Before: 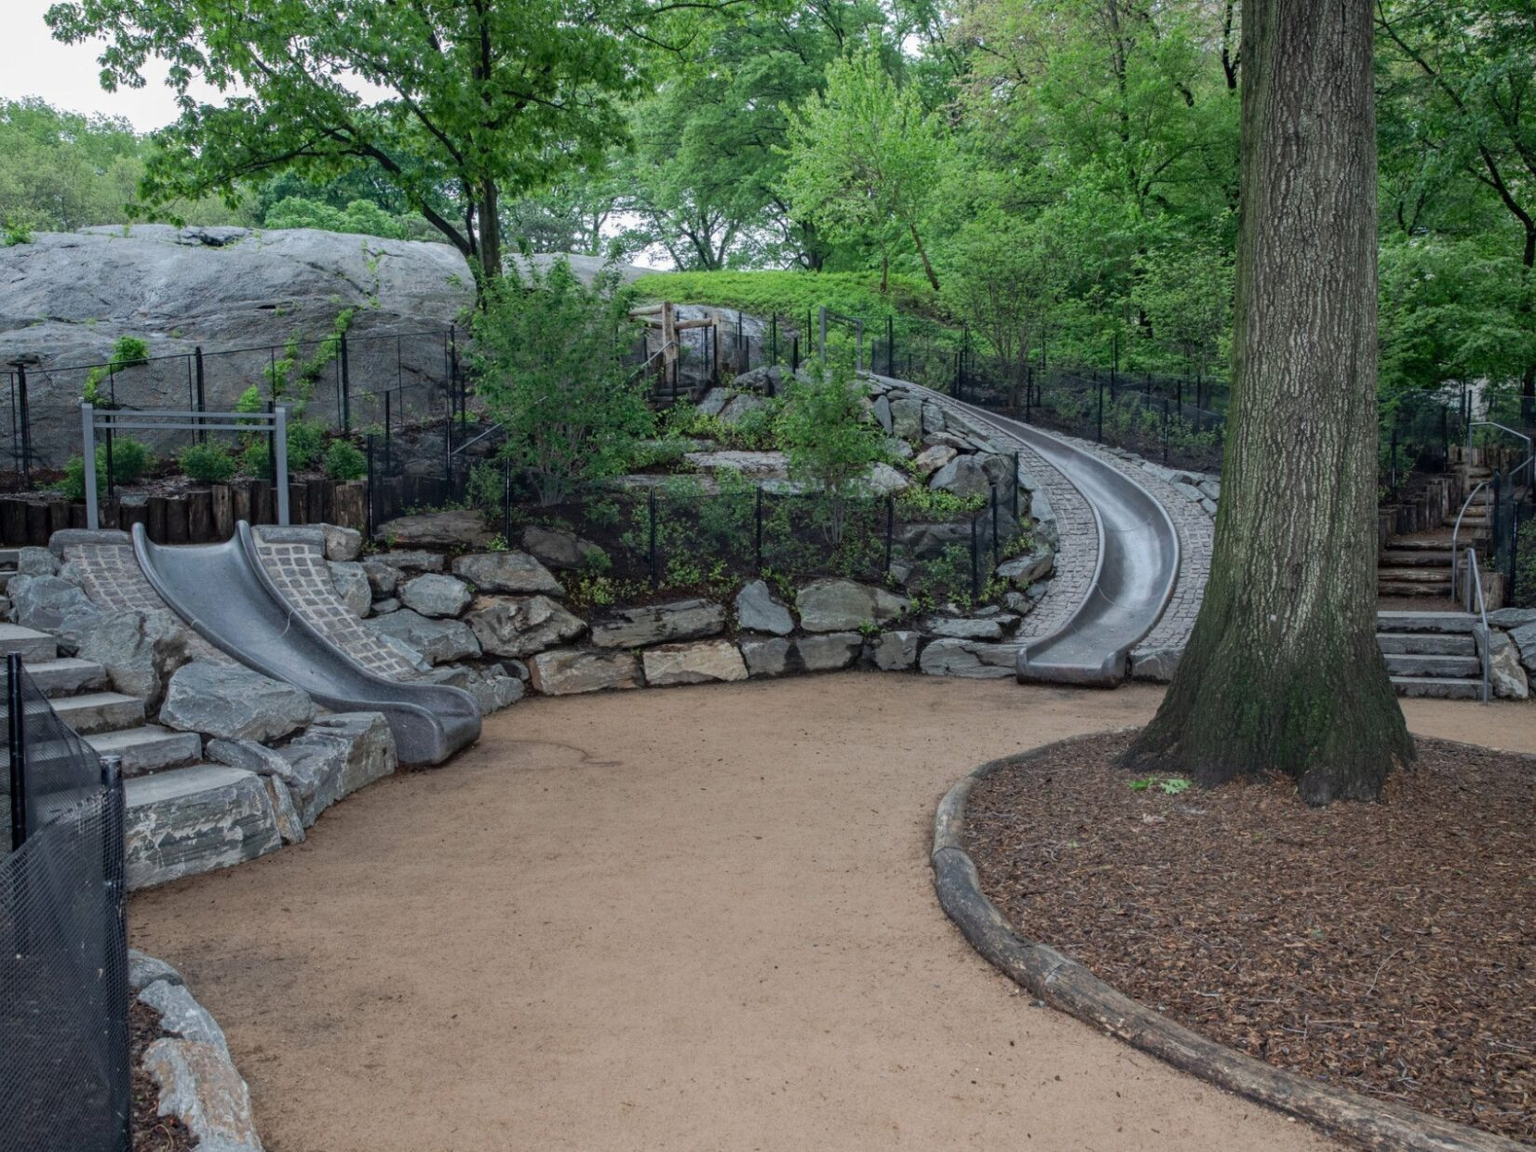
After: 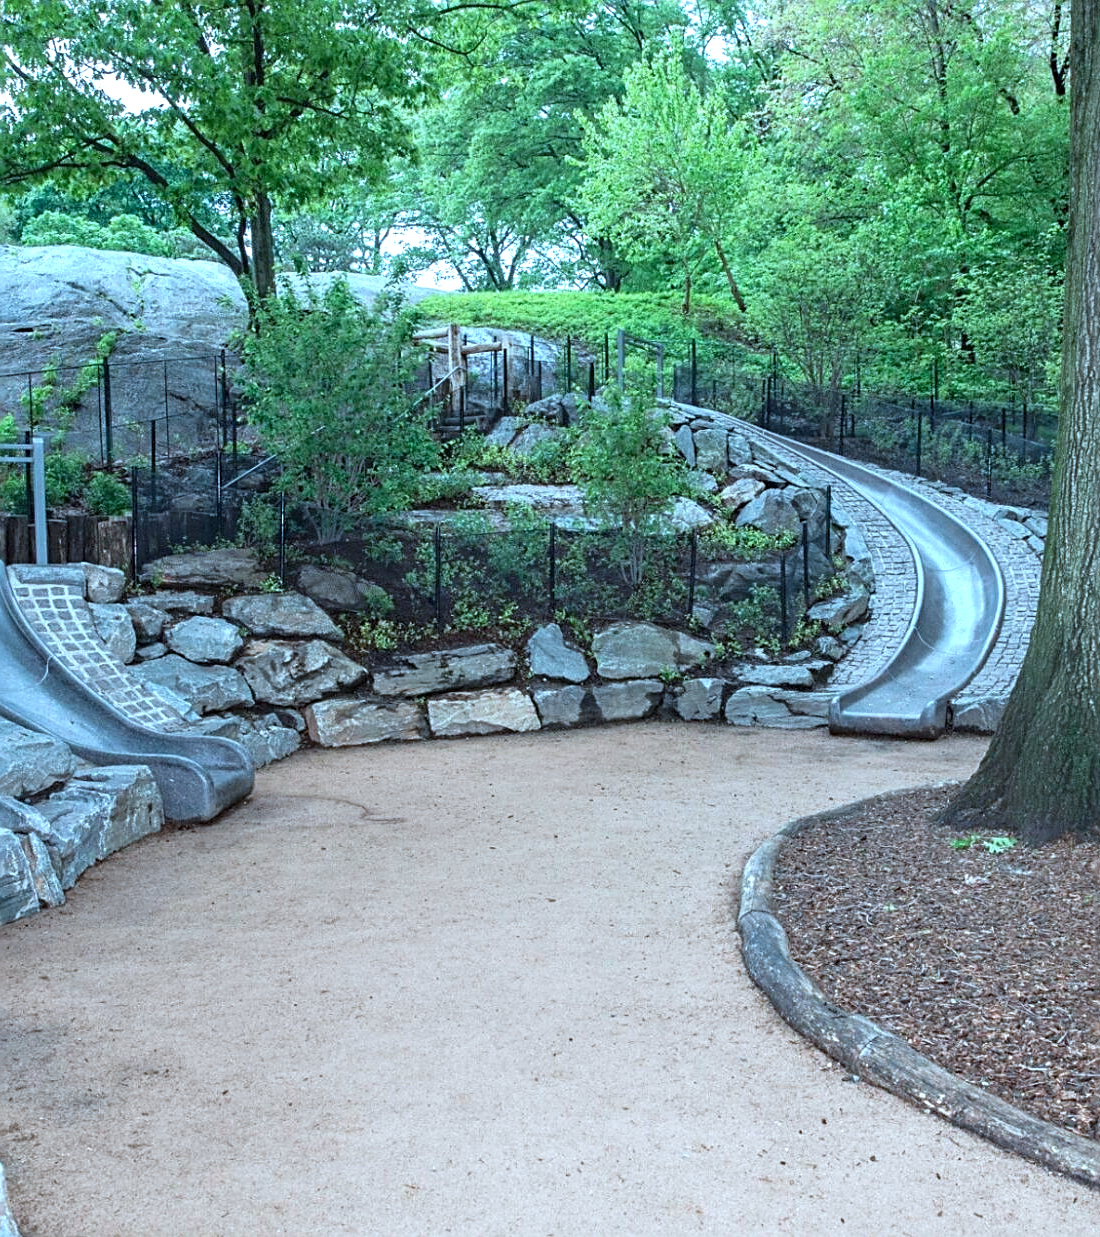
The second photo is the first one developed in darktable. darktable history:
color correction: highlights a* -9.62, highlights b* -21.65
exposure: black level correction 0, exposure 1.001 EV, compensate highlight preservation false
sharpen: amount 0.598
crop and rotate: left 15.94%, right 17.376%
